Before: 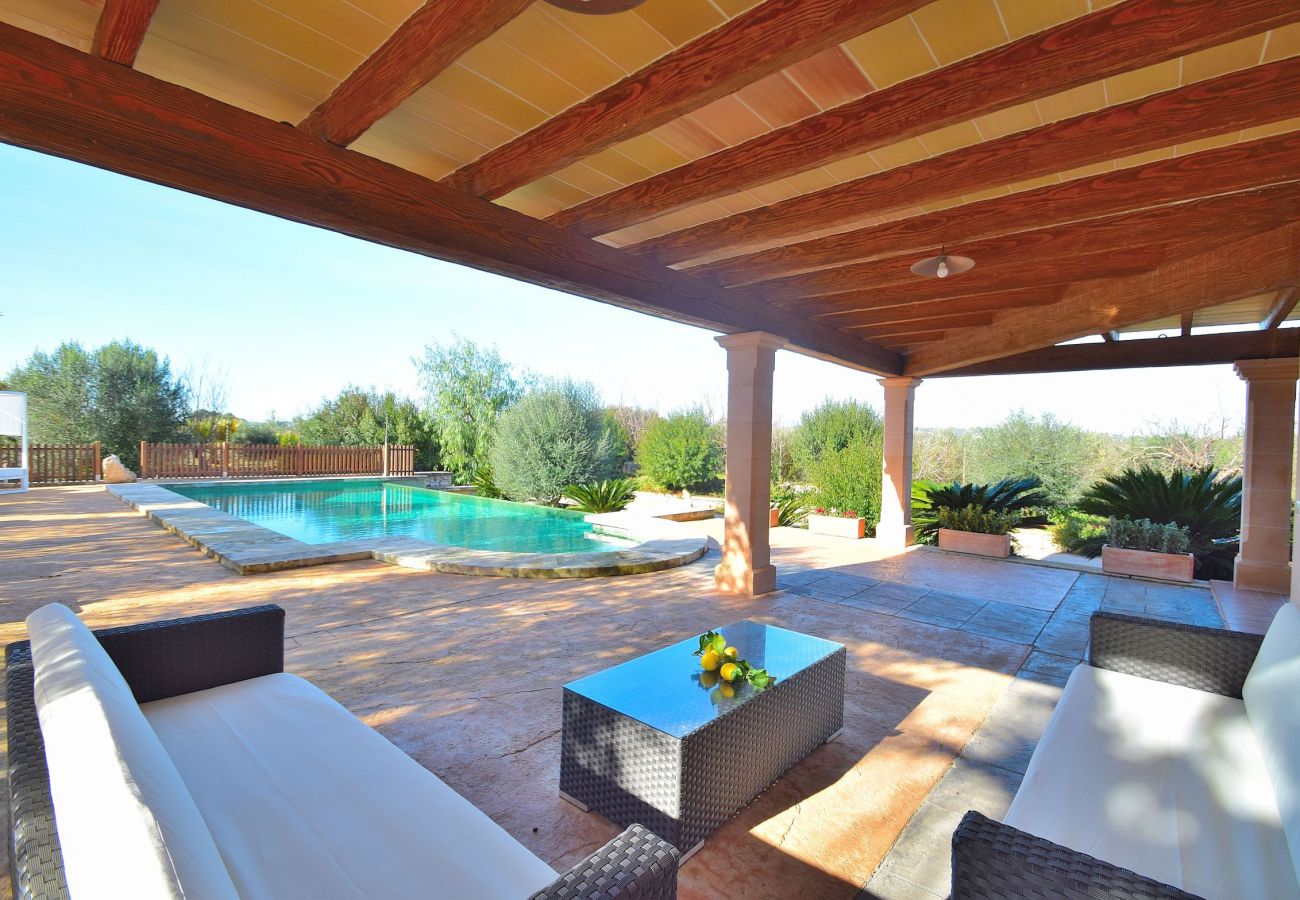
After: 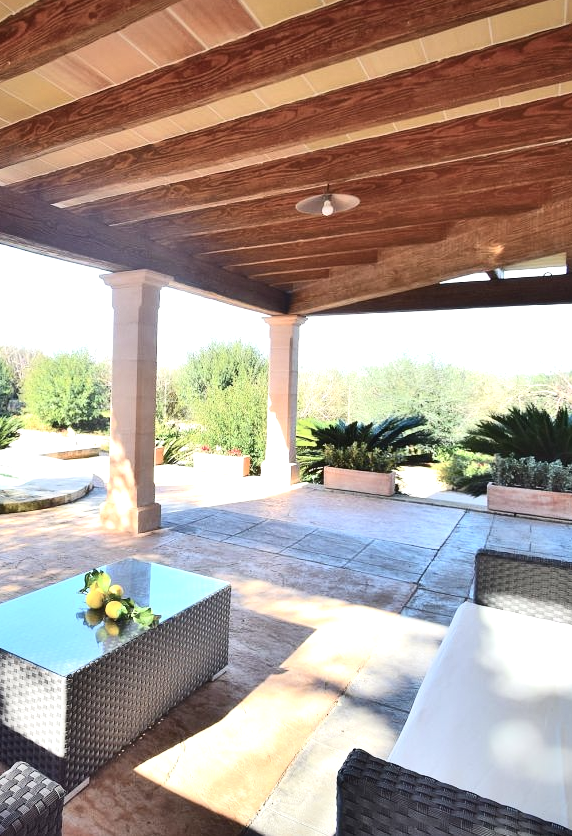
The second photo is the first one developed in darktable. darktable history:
vignetting: fall-off radius 83.21%, brightness -0.599, saturation -0.002
crop: left 47.314%, top 6.916%, right 7.977%
contrast brightness saturation: contrast 0.25, saturation -0.315
exposure: black level correction 0, exposure 0.691 EV, compensate highlight preservation false
